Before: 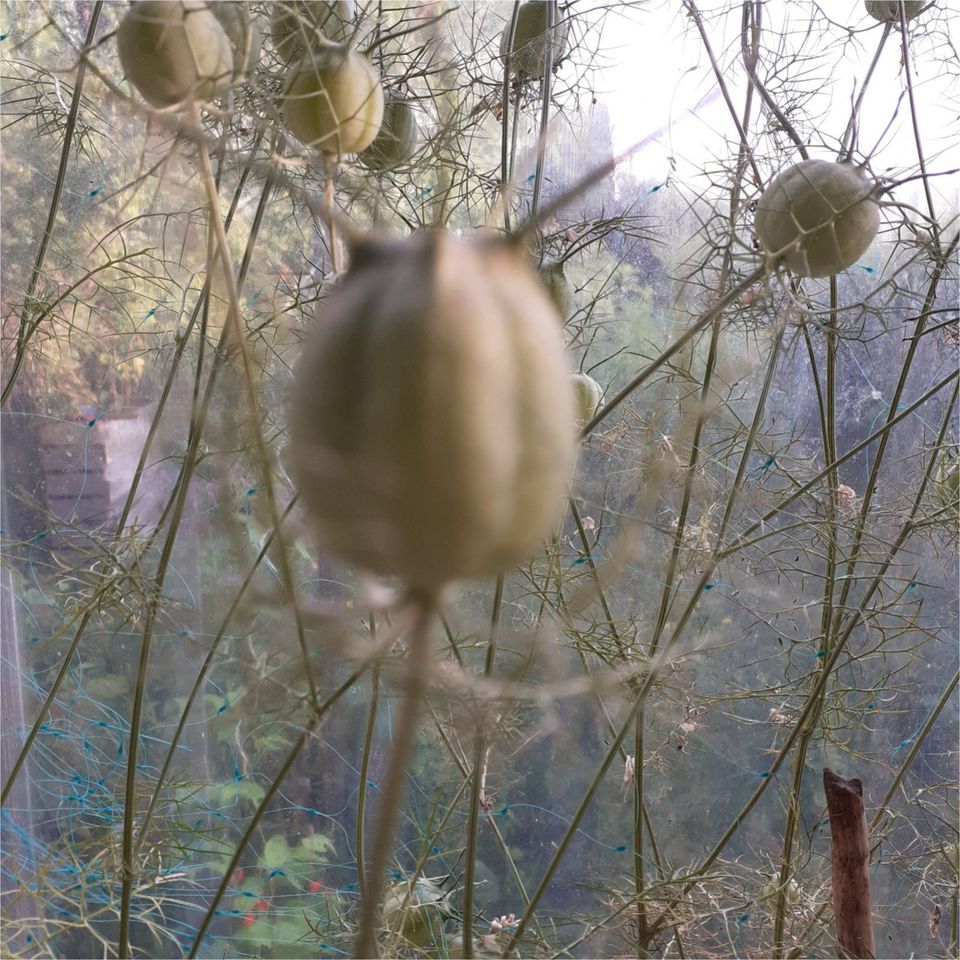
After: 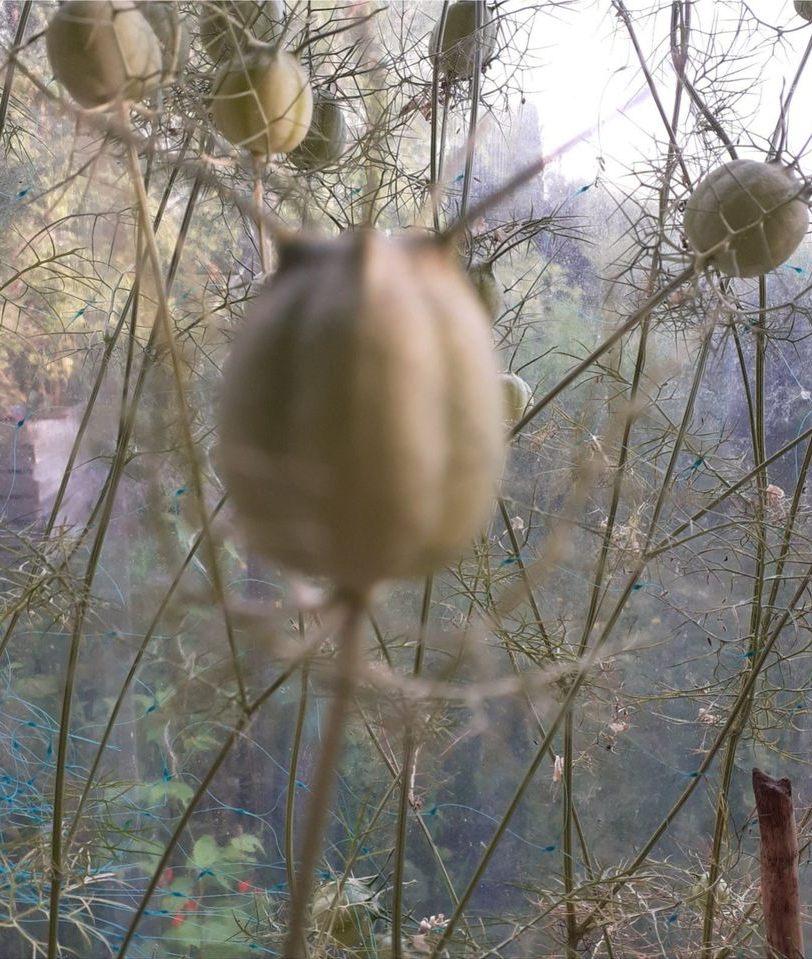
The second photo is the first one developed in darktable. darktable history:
crop: left 7.448%, right 7.868%
